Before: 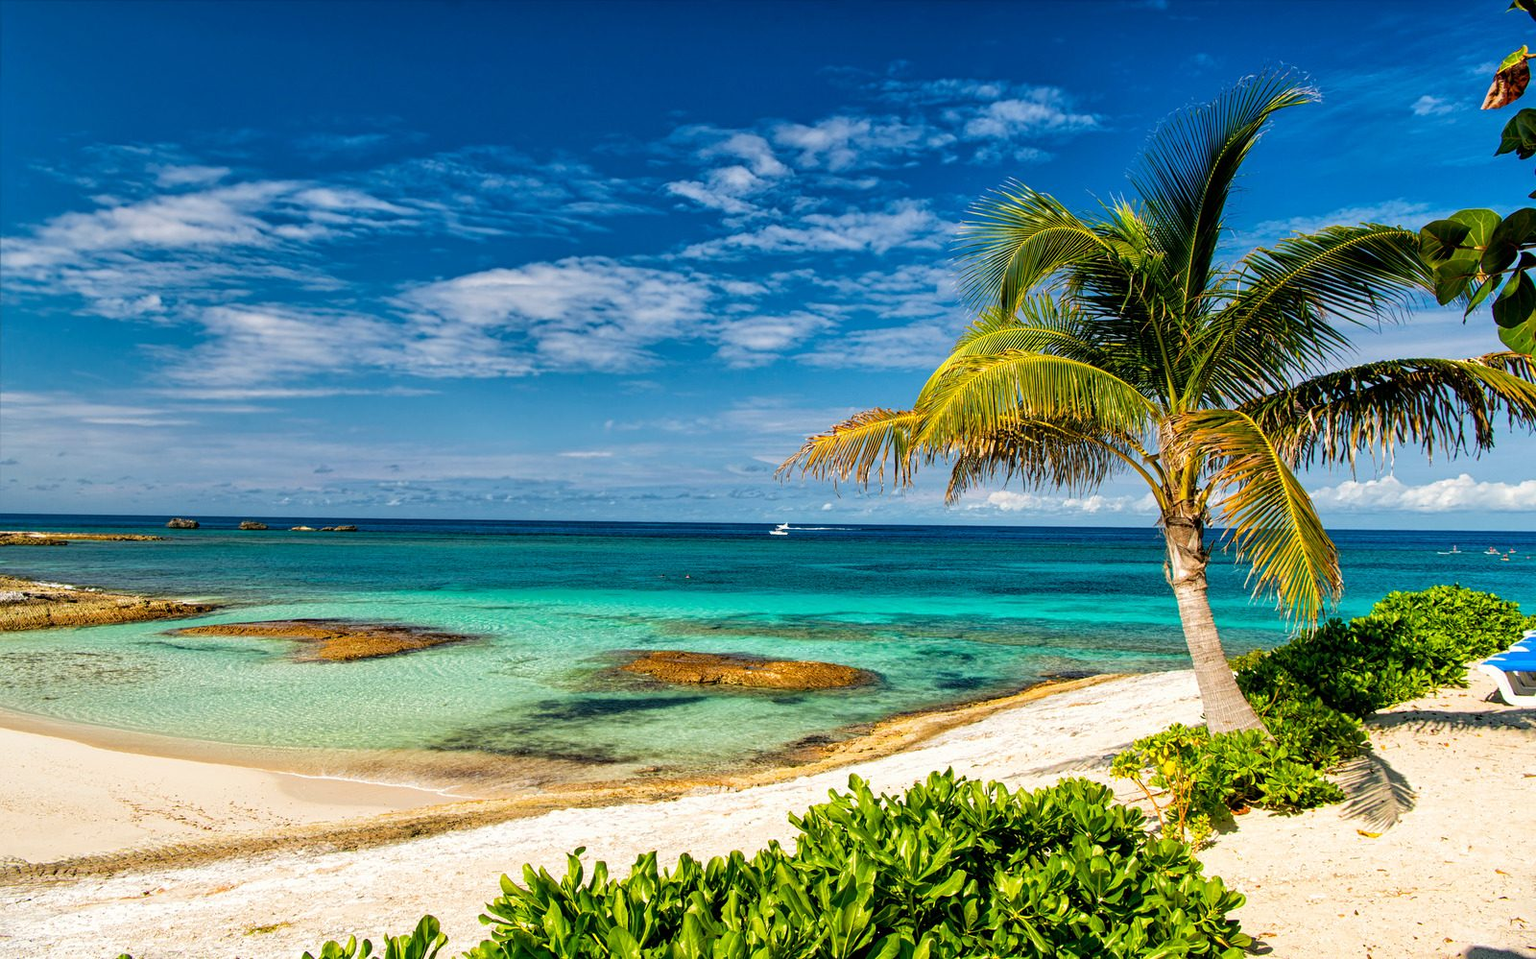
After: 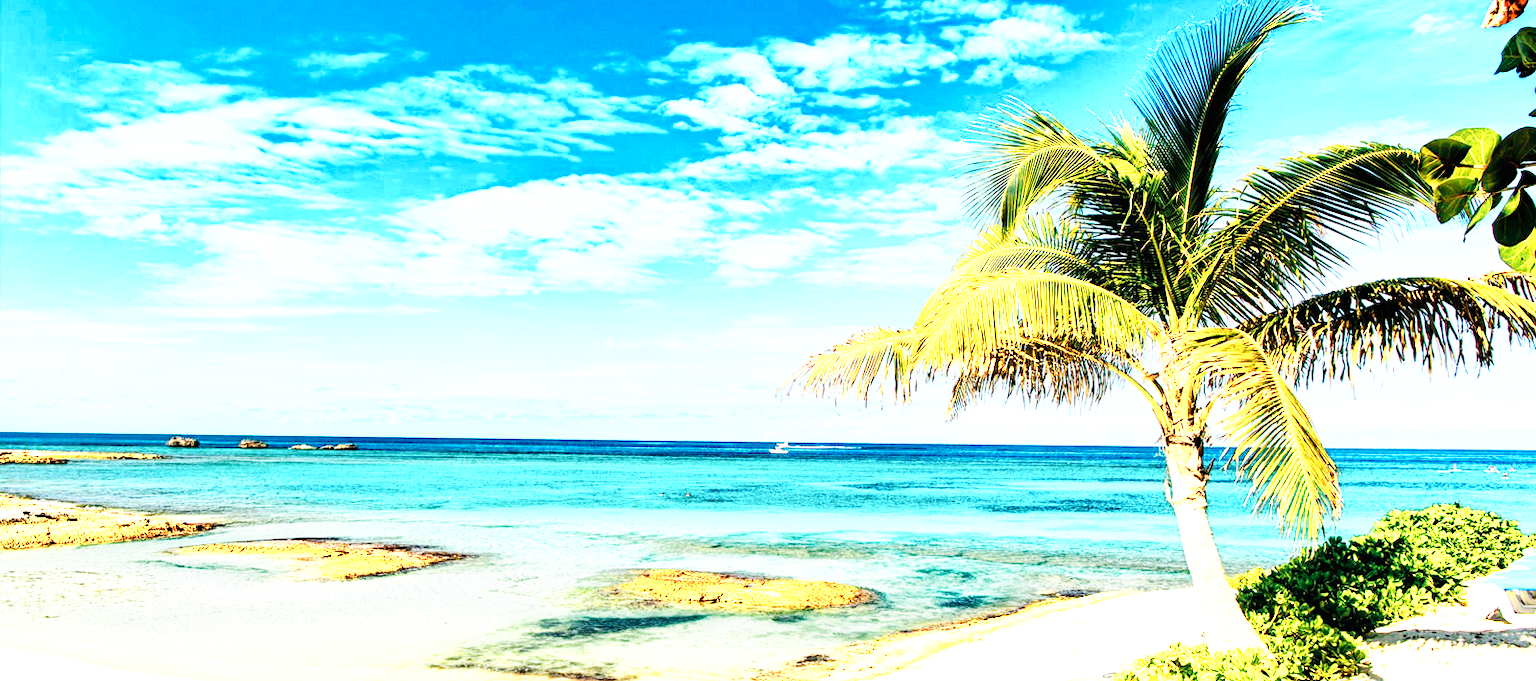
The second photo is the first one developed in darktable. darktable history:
exposure: black level correction 0, exposure 0.698 EV, compensate exposure bias true, compensate highlight preservation false
contrast brightness saturation: contrast 0.046
base curve: curves: ch0 [(0, 0) (0.007, 0.004) (0.027, 0.03) (0.046, 0.07) (0.207, 0.54) (0.442, 0.872) (0.673, 0.972) (1, 1)], preserve colors none
crop and rotate: top 8.537%, bottom 20.295%
color zones: curves: ch0 [(0.018, 0.548) (0.197, 0.654) (0.425, 0.447) (0.605, 0.658) (0.732, 0.579)]; ch1 [(0.105, 0.531) (0.224, 0.531) (0.386, 0.39) (0.618, 0.456) (0.732, 0.456) (0.956, 0.421)]; ch2 [(0.039, 0.583) (0.215, 0.465) (0.399, 0.544) (0.465, 0.548) (0.614, 0.447) (0.724, 0.43) (0.882, 0.623) (0.956, 0.632)]
